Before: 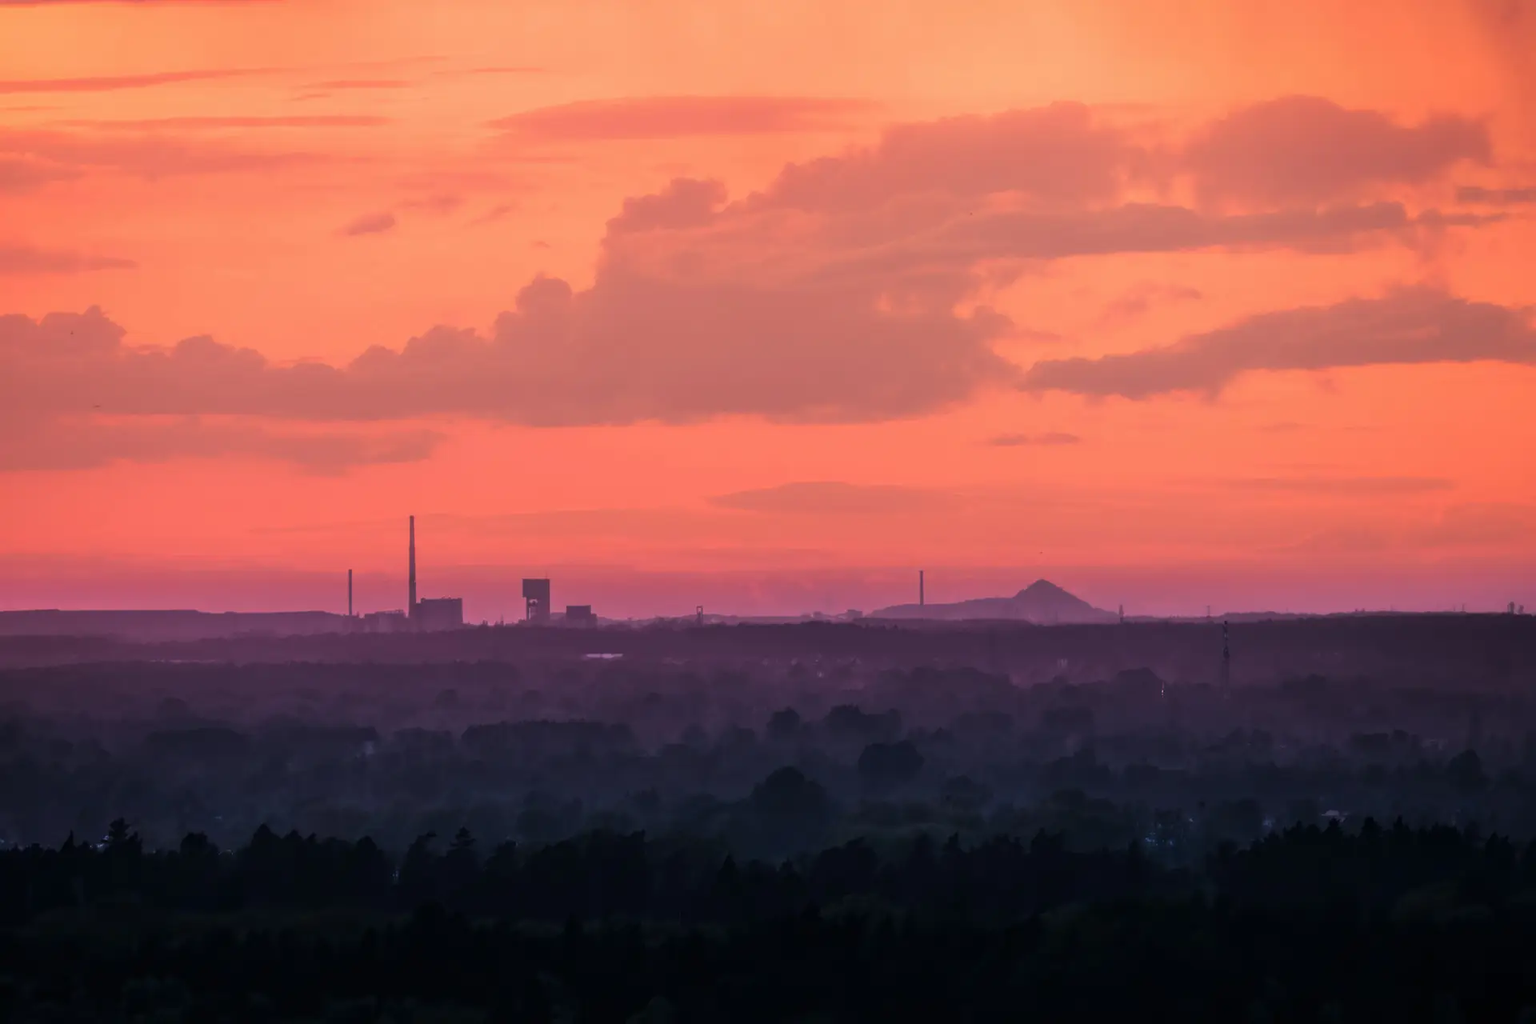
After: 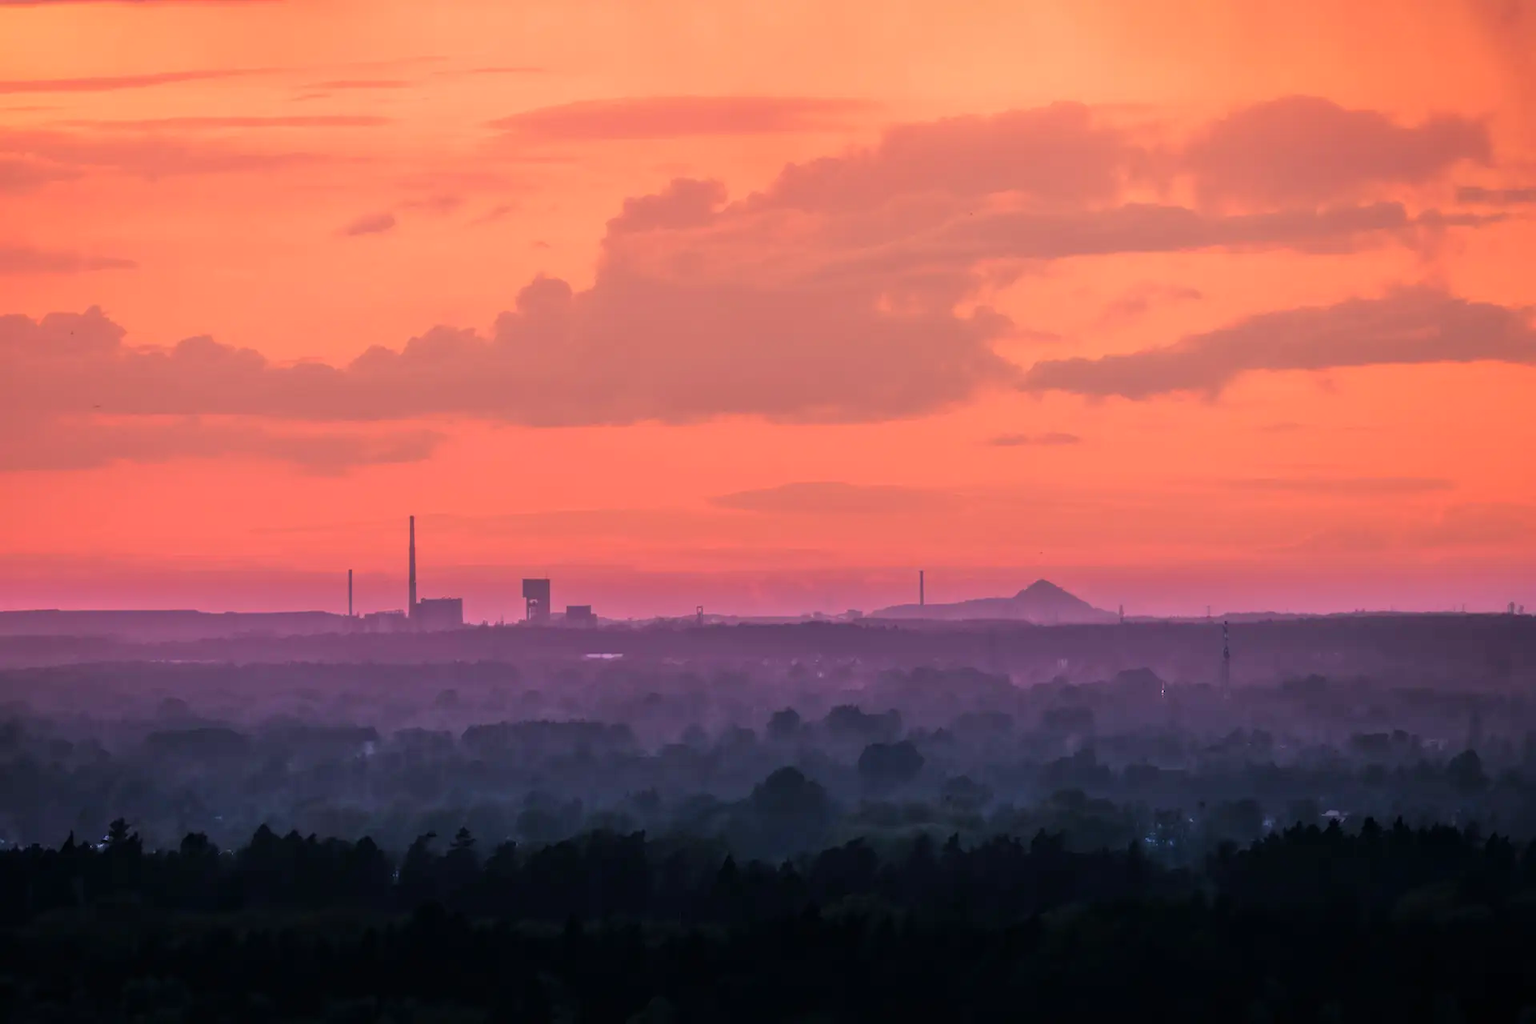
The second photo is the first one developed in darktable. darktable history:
tone equalizer: -7 EV 0.145 EV, -6 EV 0.628 EV, -5 EV 1.17 EV, -4 EV 1.32 EV, -3 EV 1.16 EV, -2 EV 0.6 EV, -1 EV 0.163 EV
